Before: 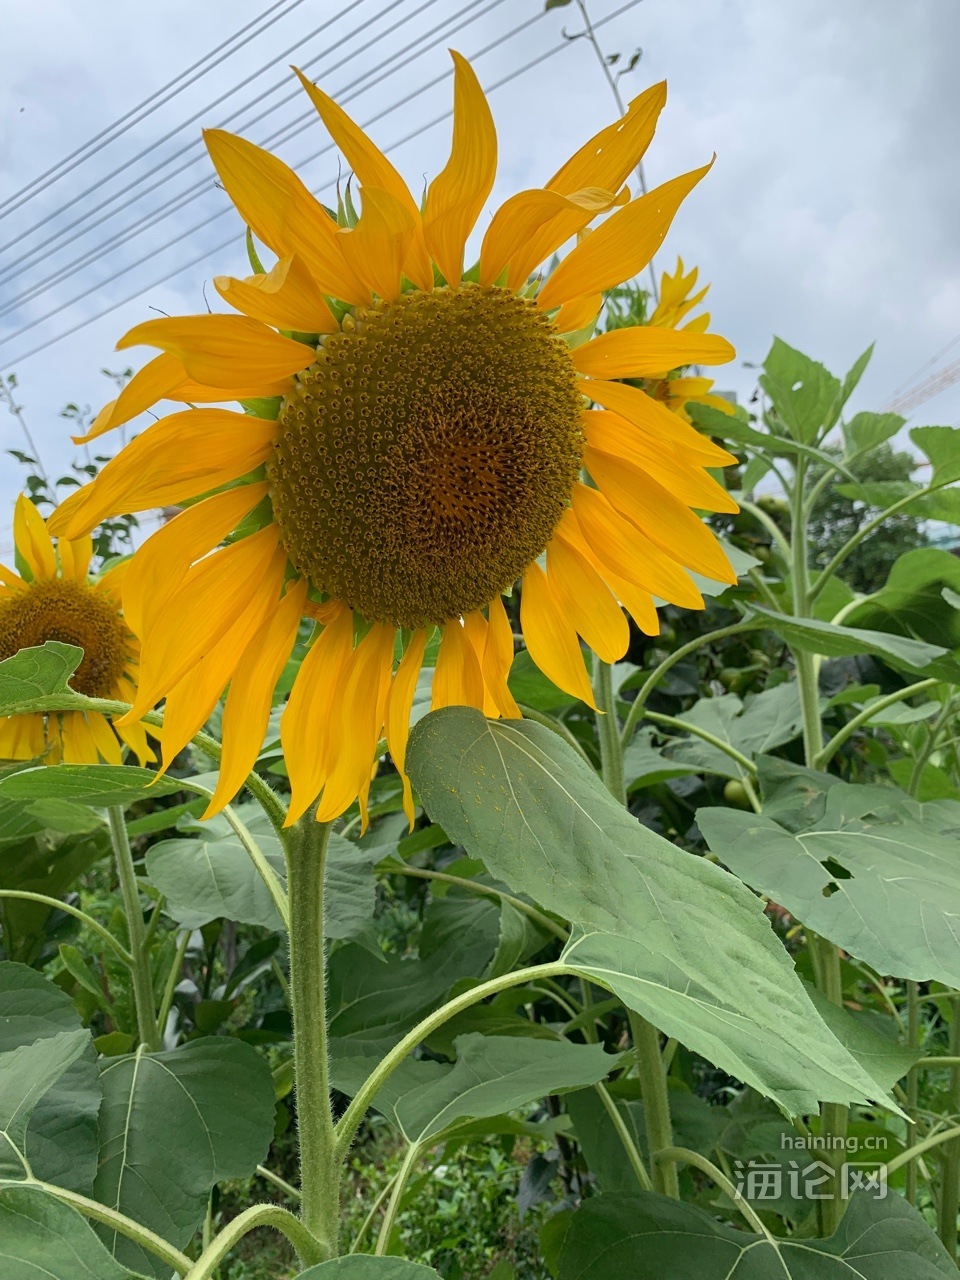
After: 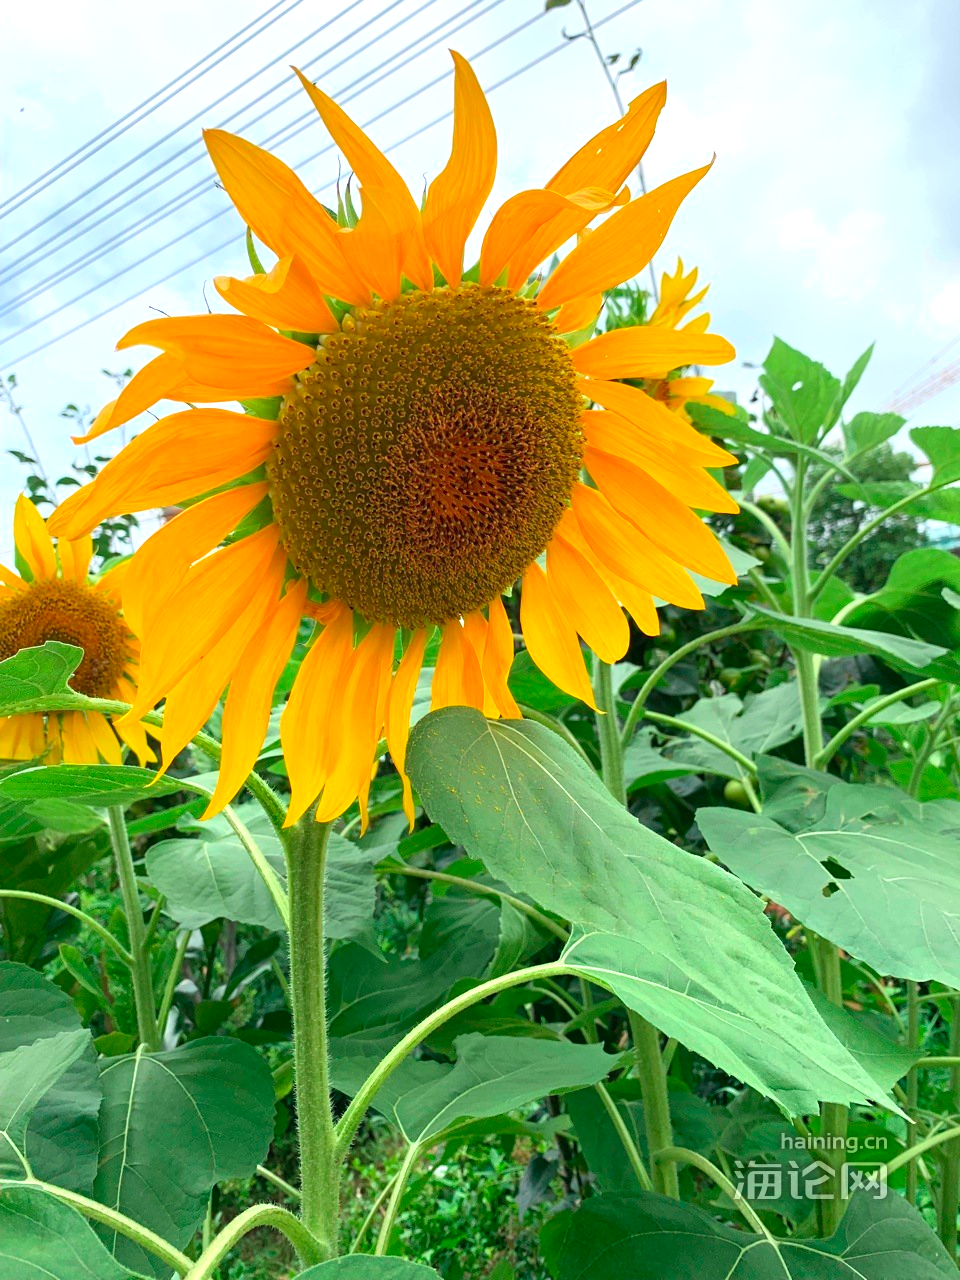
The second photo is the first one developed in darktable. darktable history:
exposure: black level correction 0, exposure 0.68 EV, compensate exposure bias true, compensate highlight preservation false
color contrast: green-magenta contrast 1.73, blue-yellow contrast 1.15
